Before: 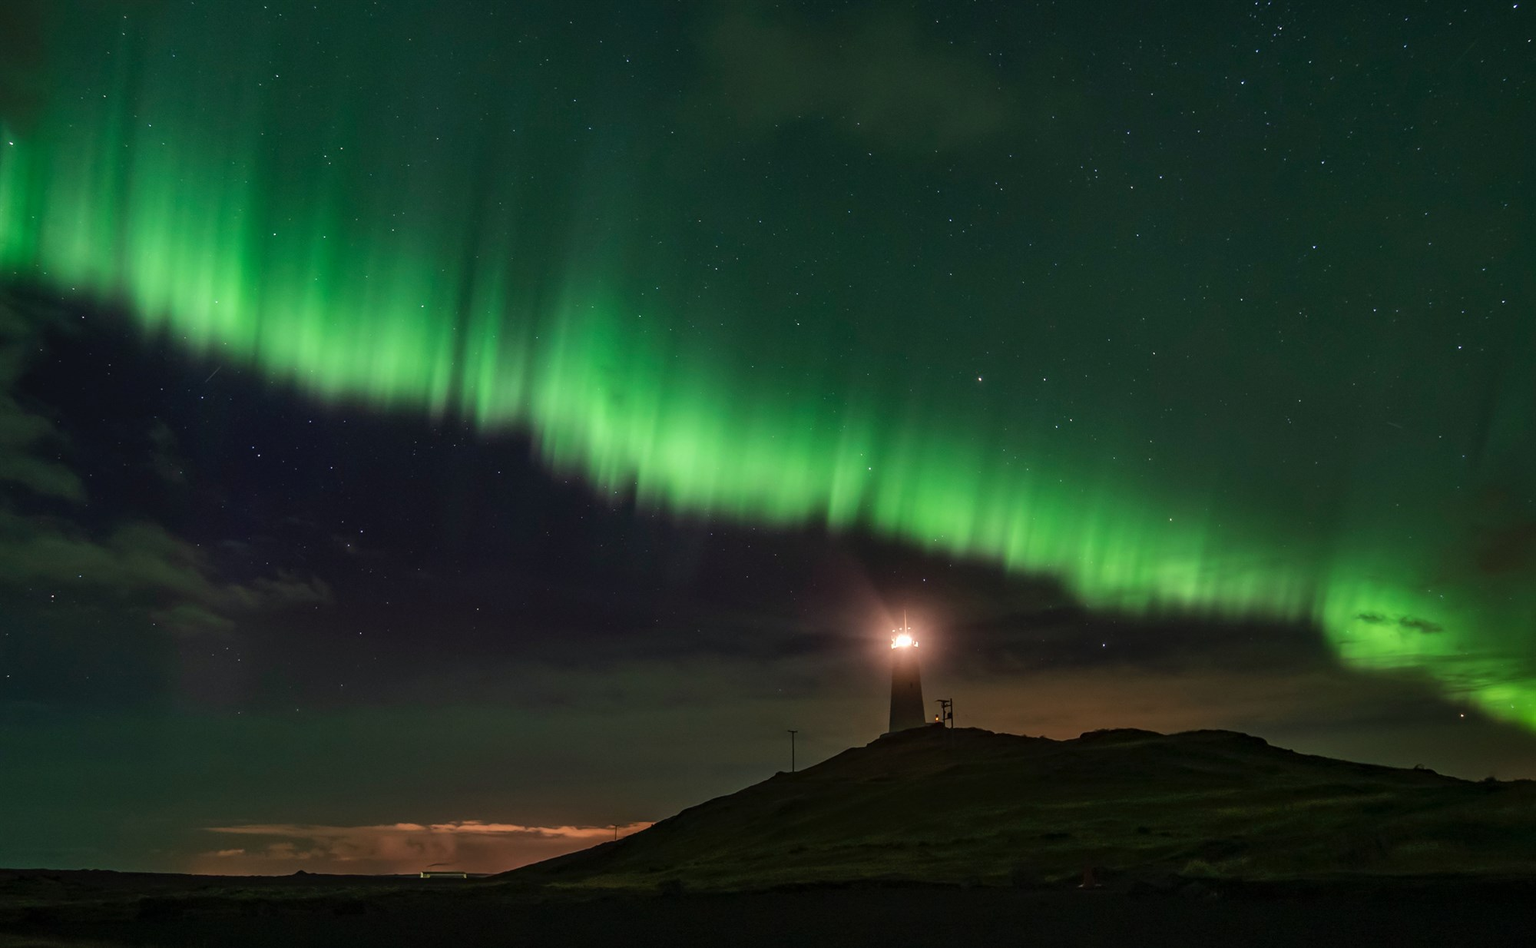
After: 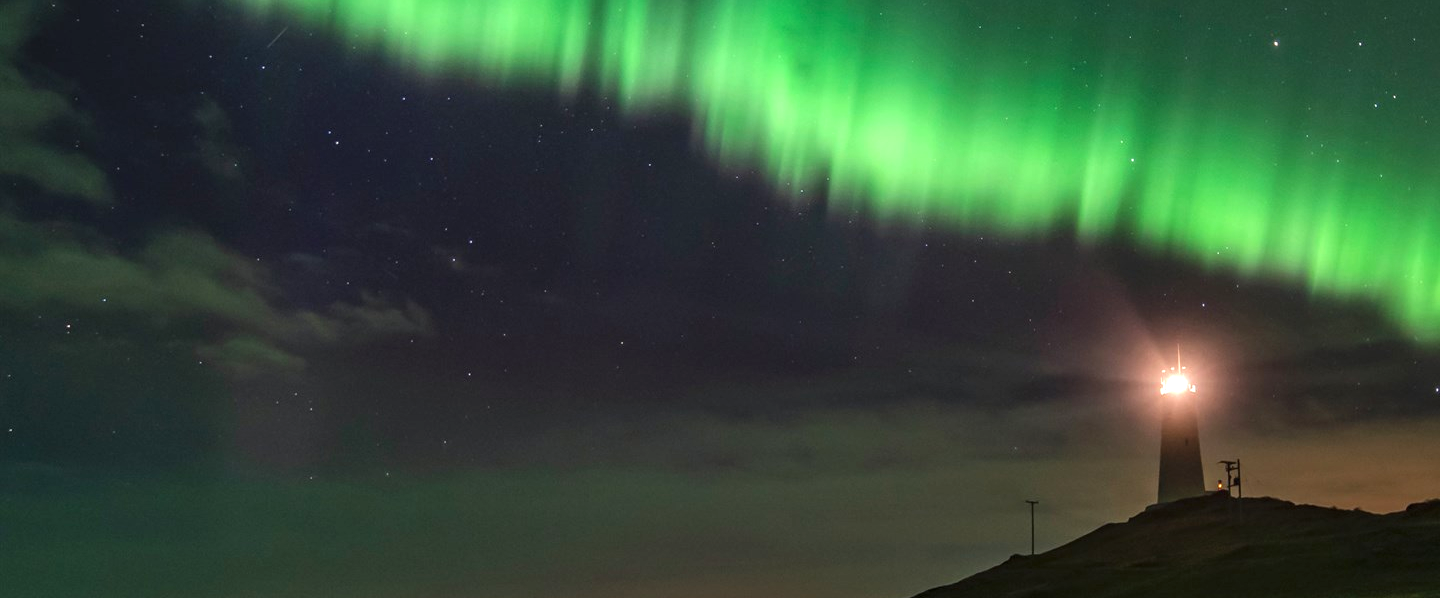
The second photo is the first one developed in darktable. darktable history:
local contrast: detail 110%
crop: top 36.498%, right 27.964%, bottom 14.995%
exposure: black level correction 0, exposure 0.7 EV, compensate exposure bias true, compensate highlight preservation false
